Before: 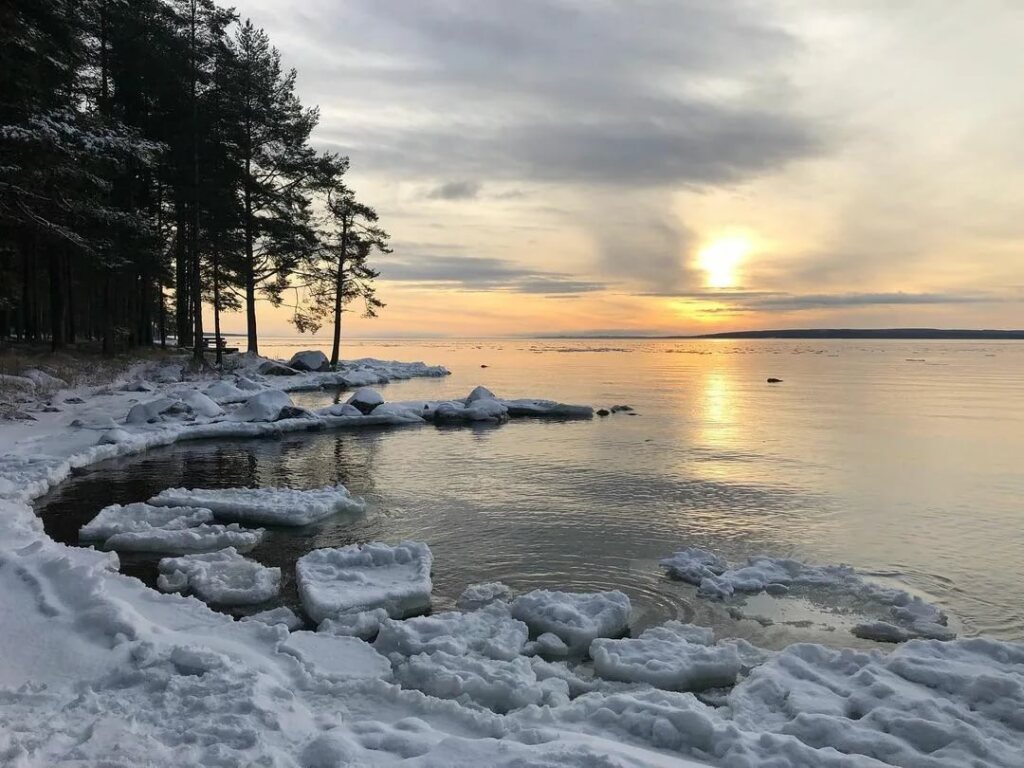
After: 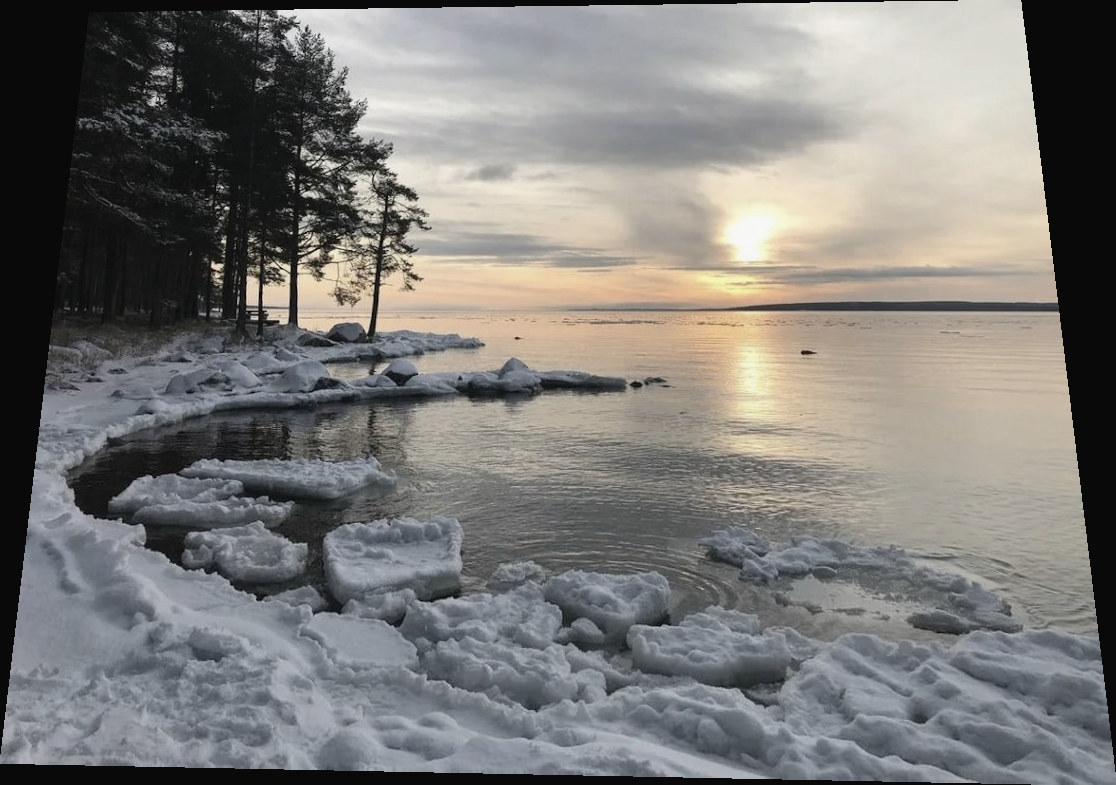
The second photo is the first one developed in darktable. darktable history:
rotate and perspective: rotation 0.128°, lens shift (vertical) -0.181, lens shift (horizontal) -0.044, shear 0.001, automatic cropping off
contrast brightness saturation: contrast -0.05, saturation -0.41
